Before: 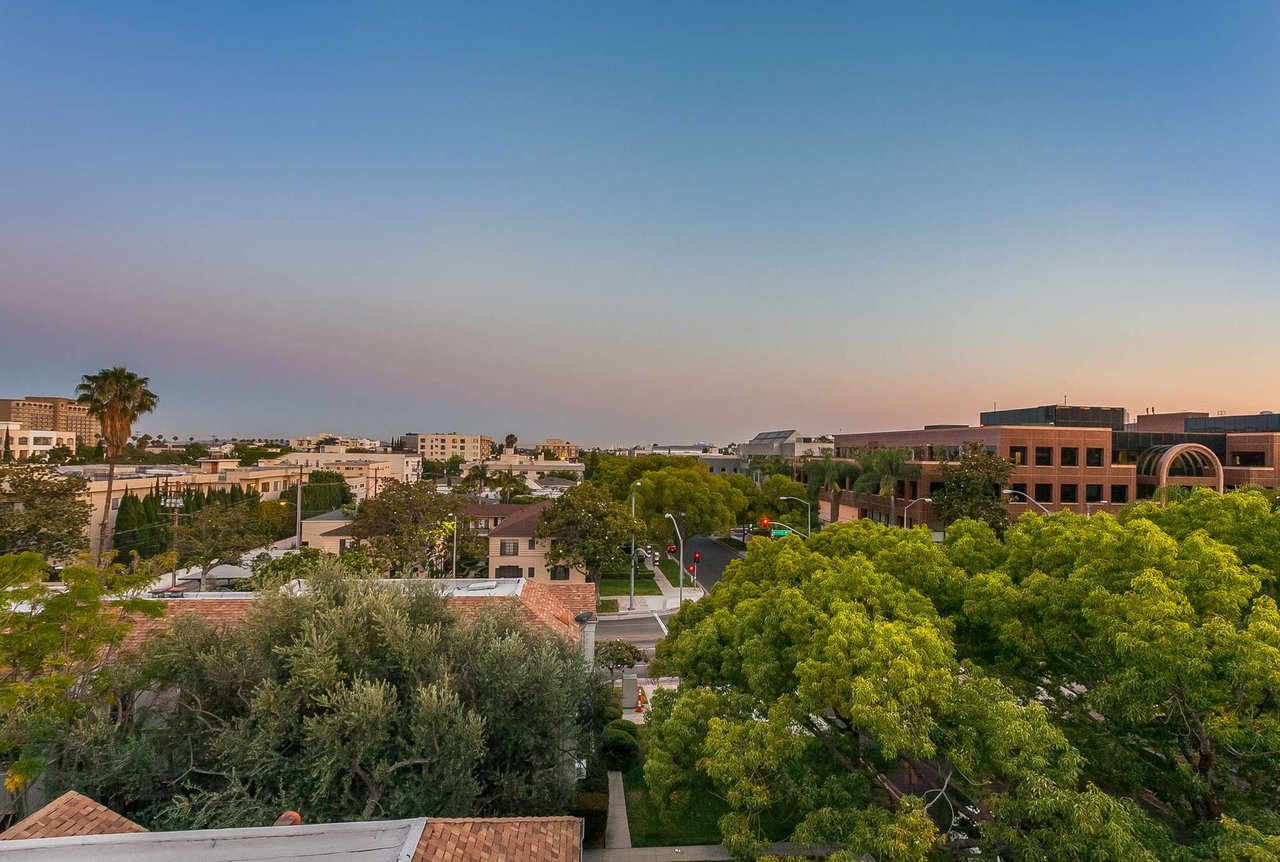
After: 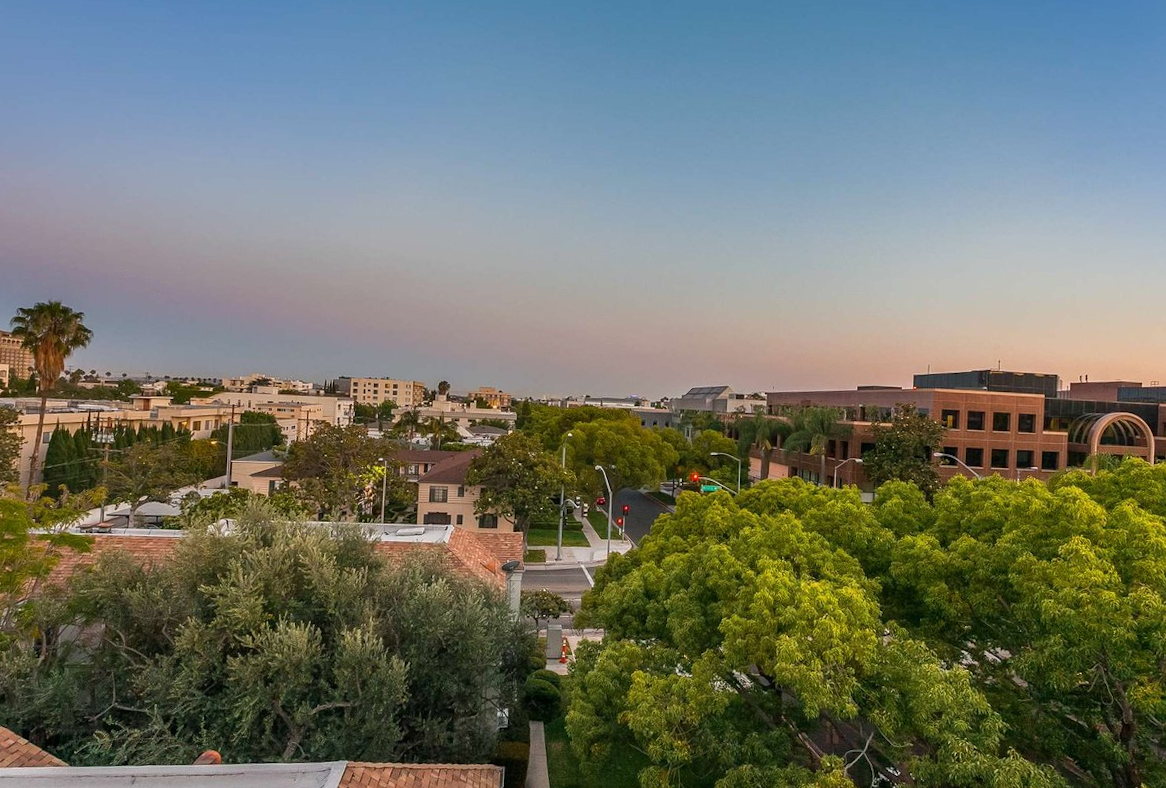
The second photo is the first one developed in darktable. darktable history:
crop and rotate: angle -1.89°, left 3.079%, top 3.649%, right 1.387%, bottom 0.437%
